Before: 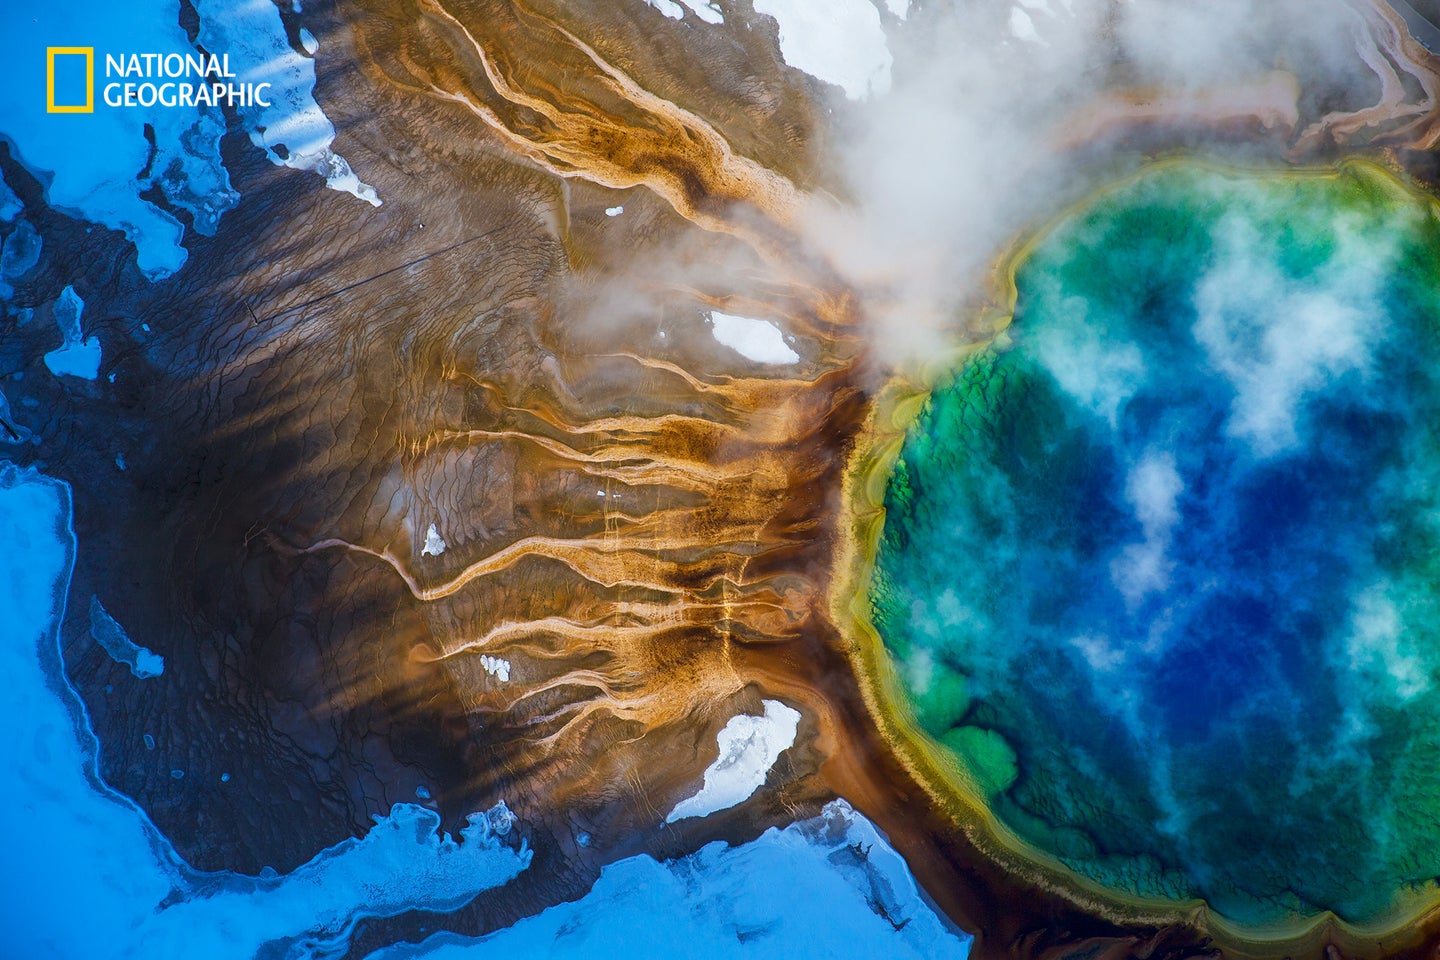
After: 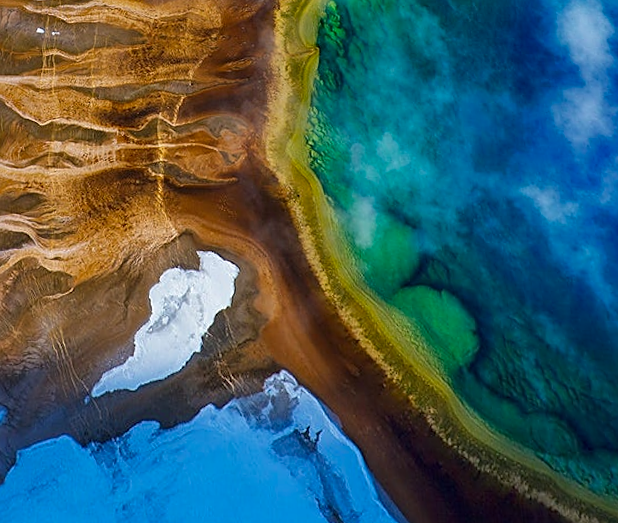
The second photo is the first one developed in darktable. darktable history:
rotate and perspective: rotation 0.72°, lens shift (vertical) -0.352, lens shift (horizontal) -0.051, crop left 0.152, crop right 0.859, crop top 0.019, crop bottom 0.964
crop: left 34.479%, top 38.822%, right 13.718%, bottom 5.172%
sharpen: on, module defaults
color zones: curves: ch0 [(0, 0.444) (0.143, 0.442) (0.286, 0.441) (0.429, 0.441) (0.571, 0.441) (0.714, 0.441) (0.857, 0.442) (1, 0.444)]
